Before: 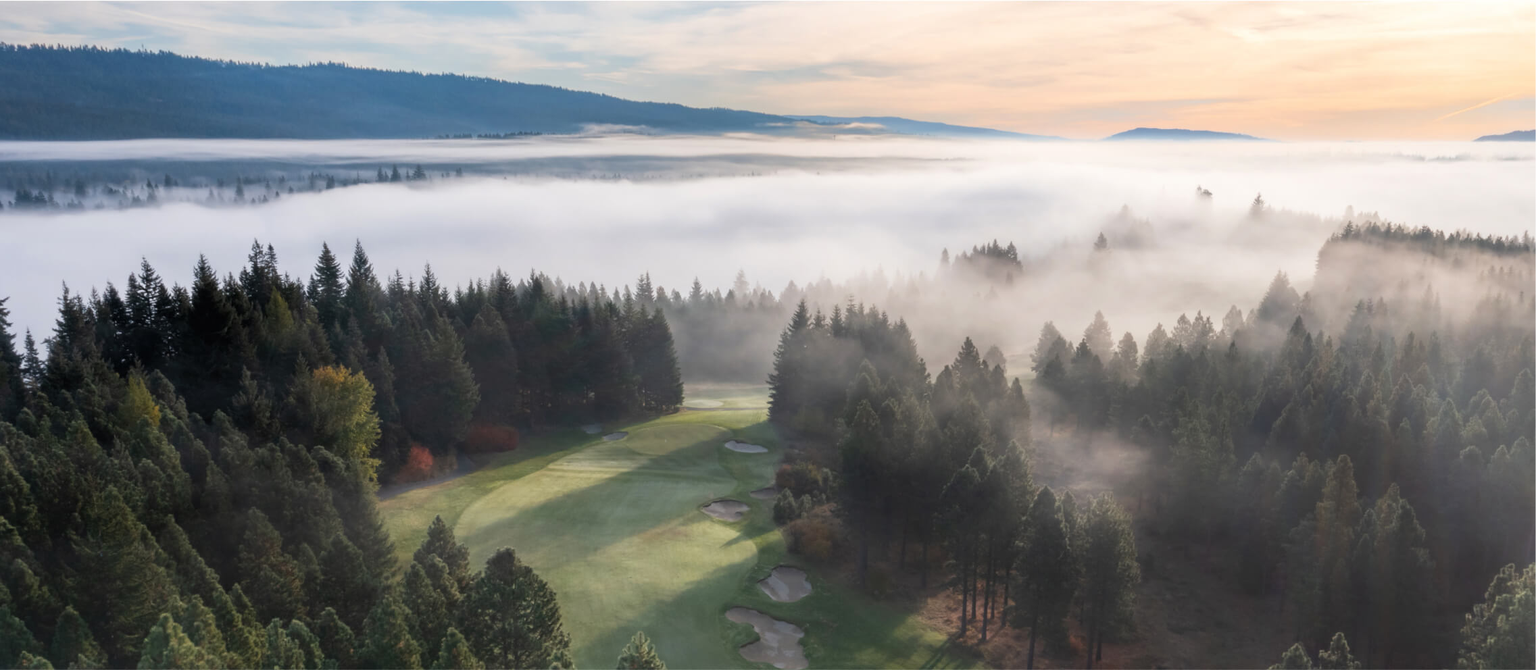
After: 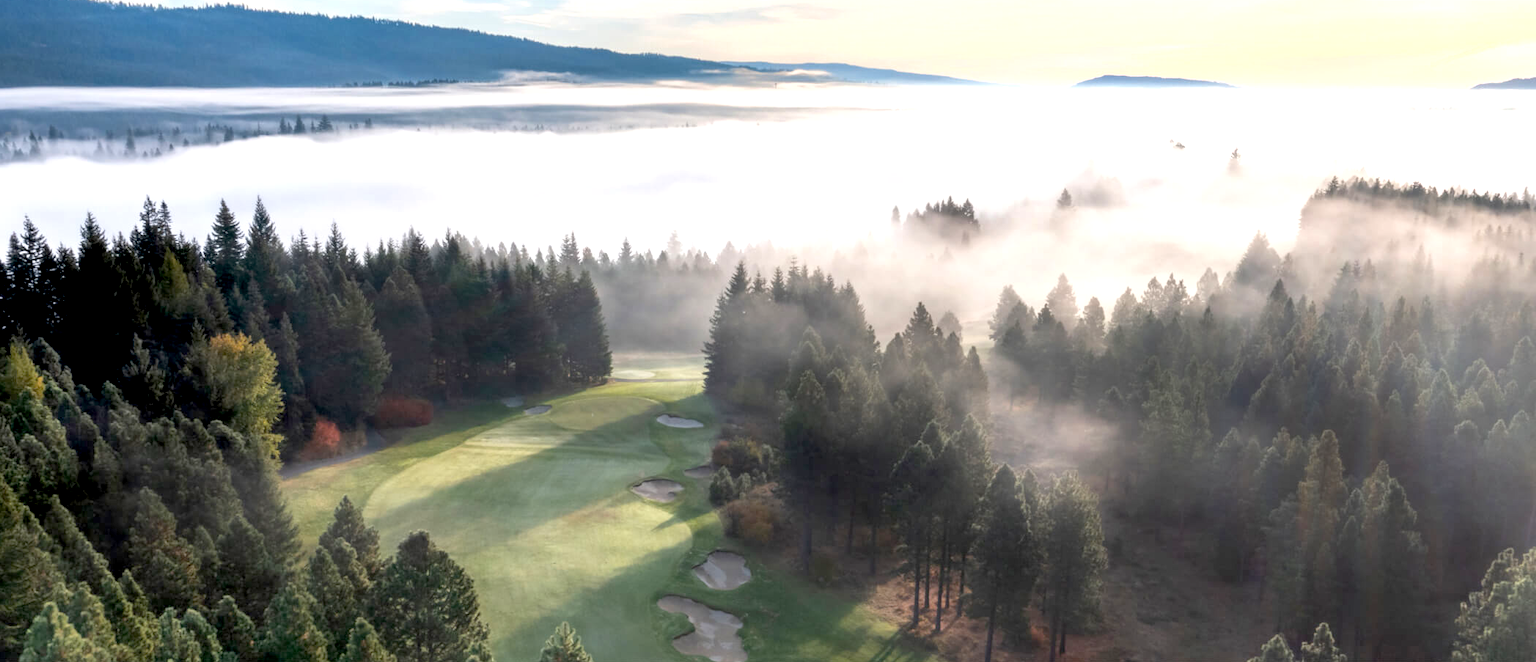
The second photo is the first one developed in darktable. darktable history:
crop and rotate: left 7.807%, top 8.771%
exposure: black level correction 0.012, exposure 0.698 EV, compensate highlight preservation false
shadows and highlights: shadows 36.32, highlights -27.1, soften with gaussian
